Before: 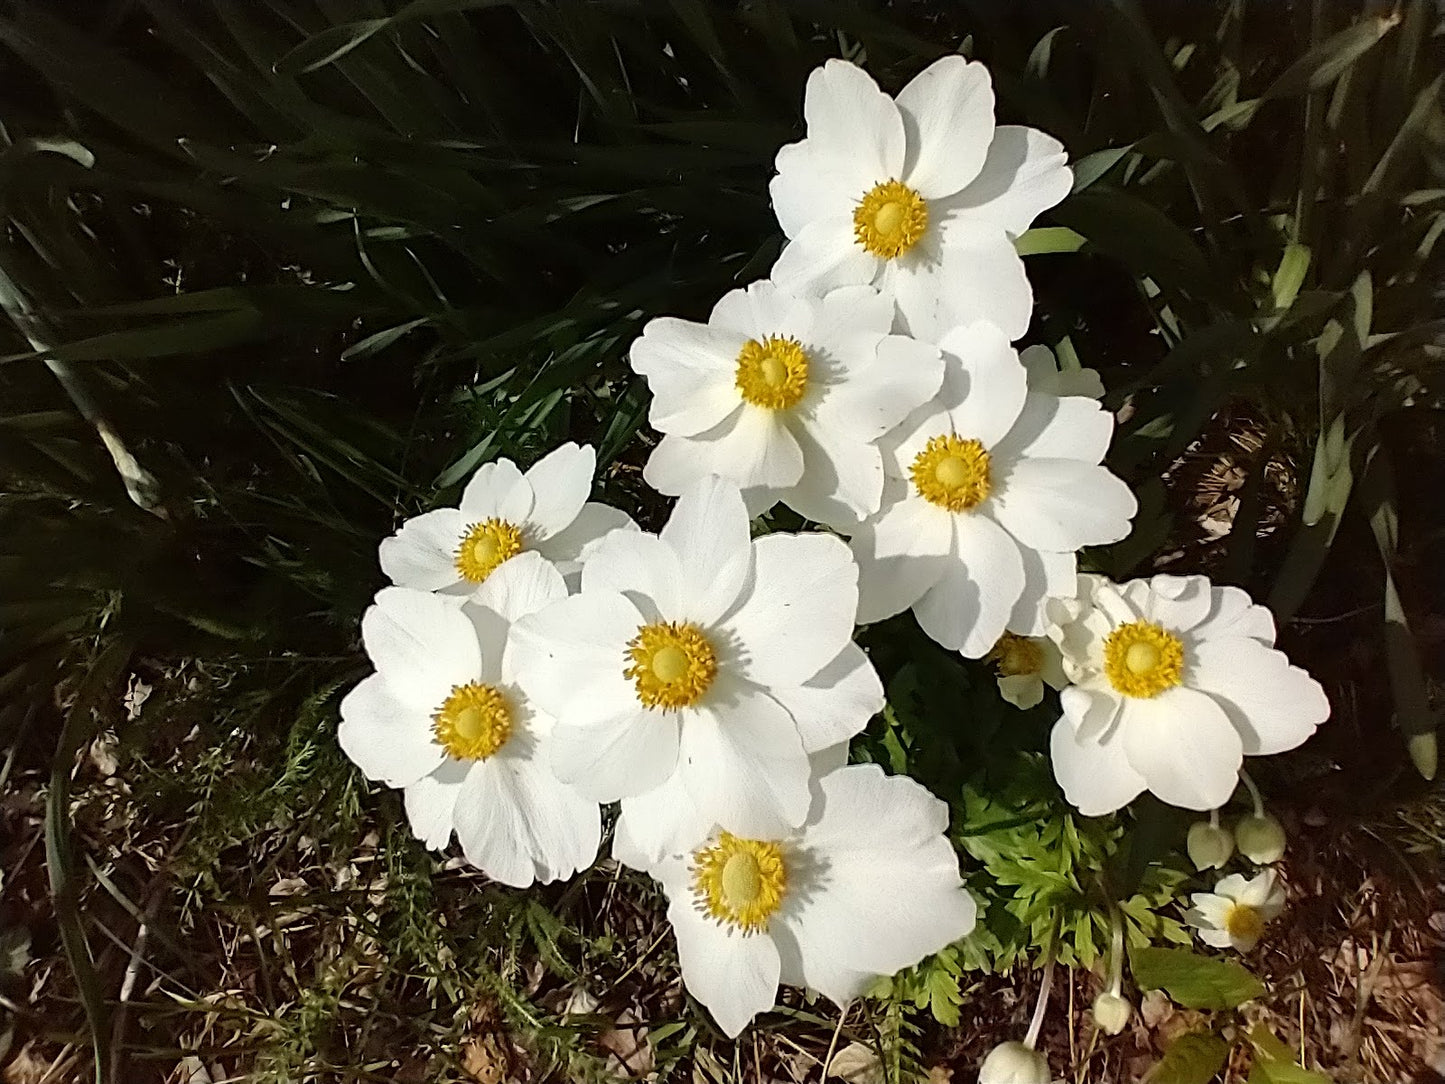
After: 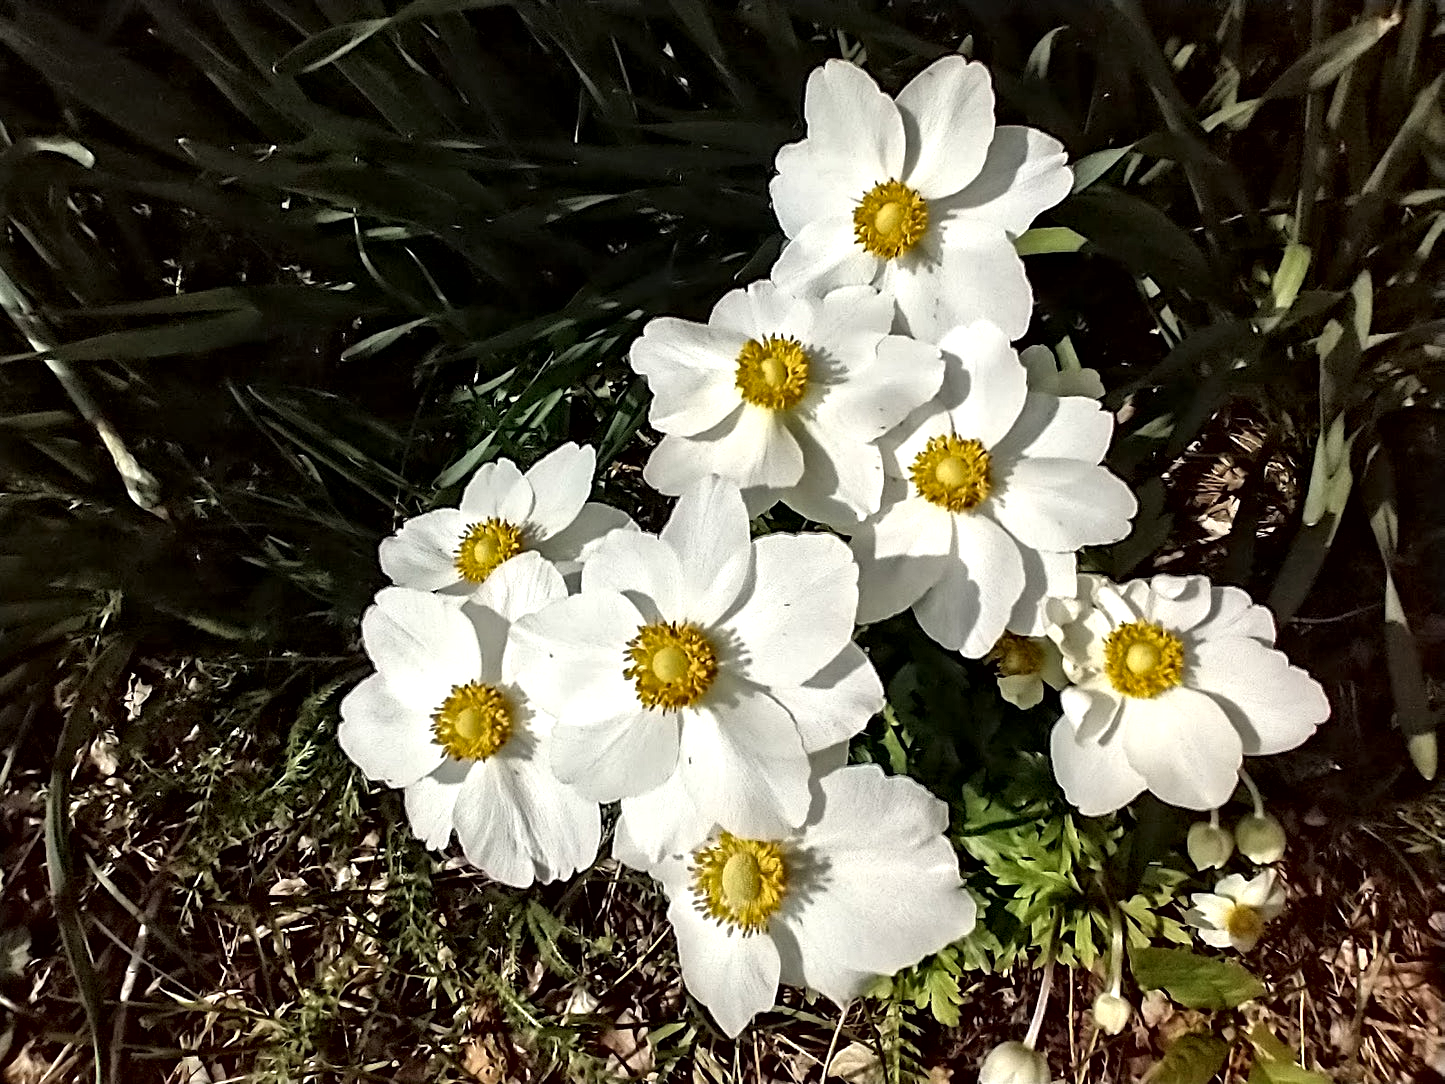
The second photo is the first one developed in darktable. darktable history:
local contrast: mode bilateral grid, contrast 20, coarseness 20, detail 150%, midtone range 0.2
contrast equalizer: y [[0.511, 0.558, 0.631, 0.632, 0.559, 0.512], [0.5 ×6], [0.5 ×6], [0 ×6], [0 ×6]] | blend: blend mode average, opacity 100%; mask: uniform (no mask)
